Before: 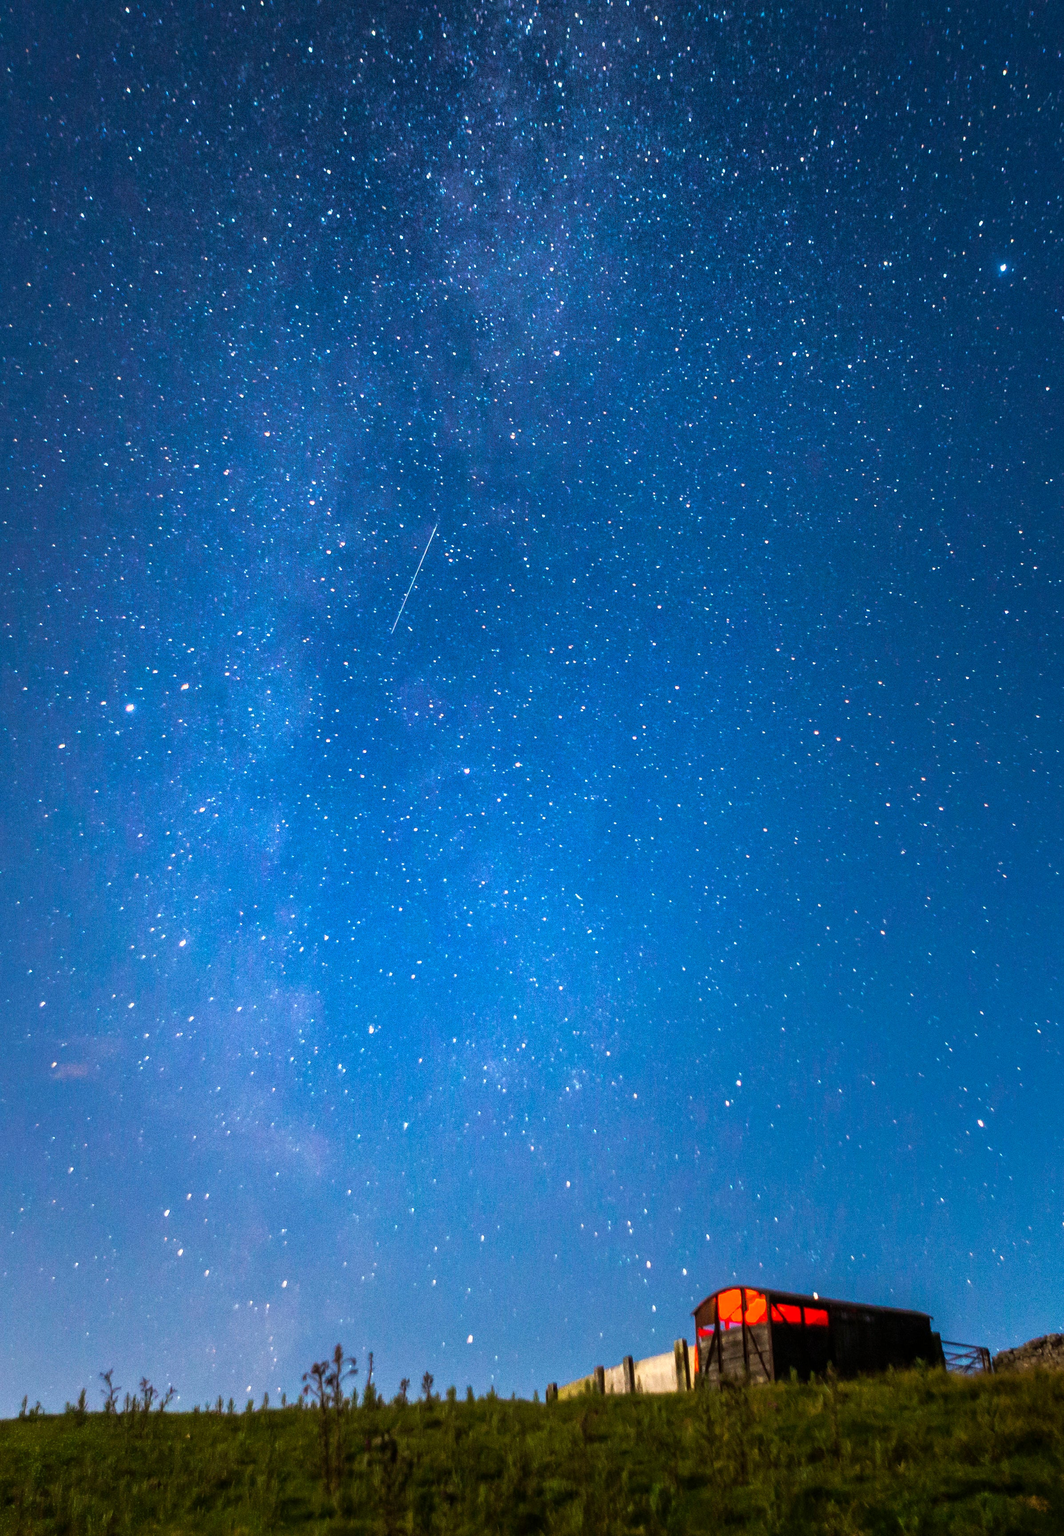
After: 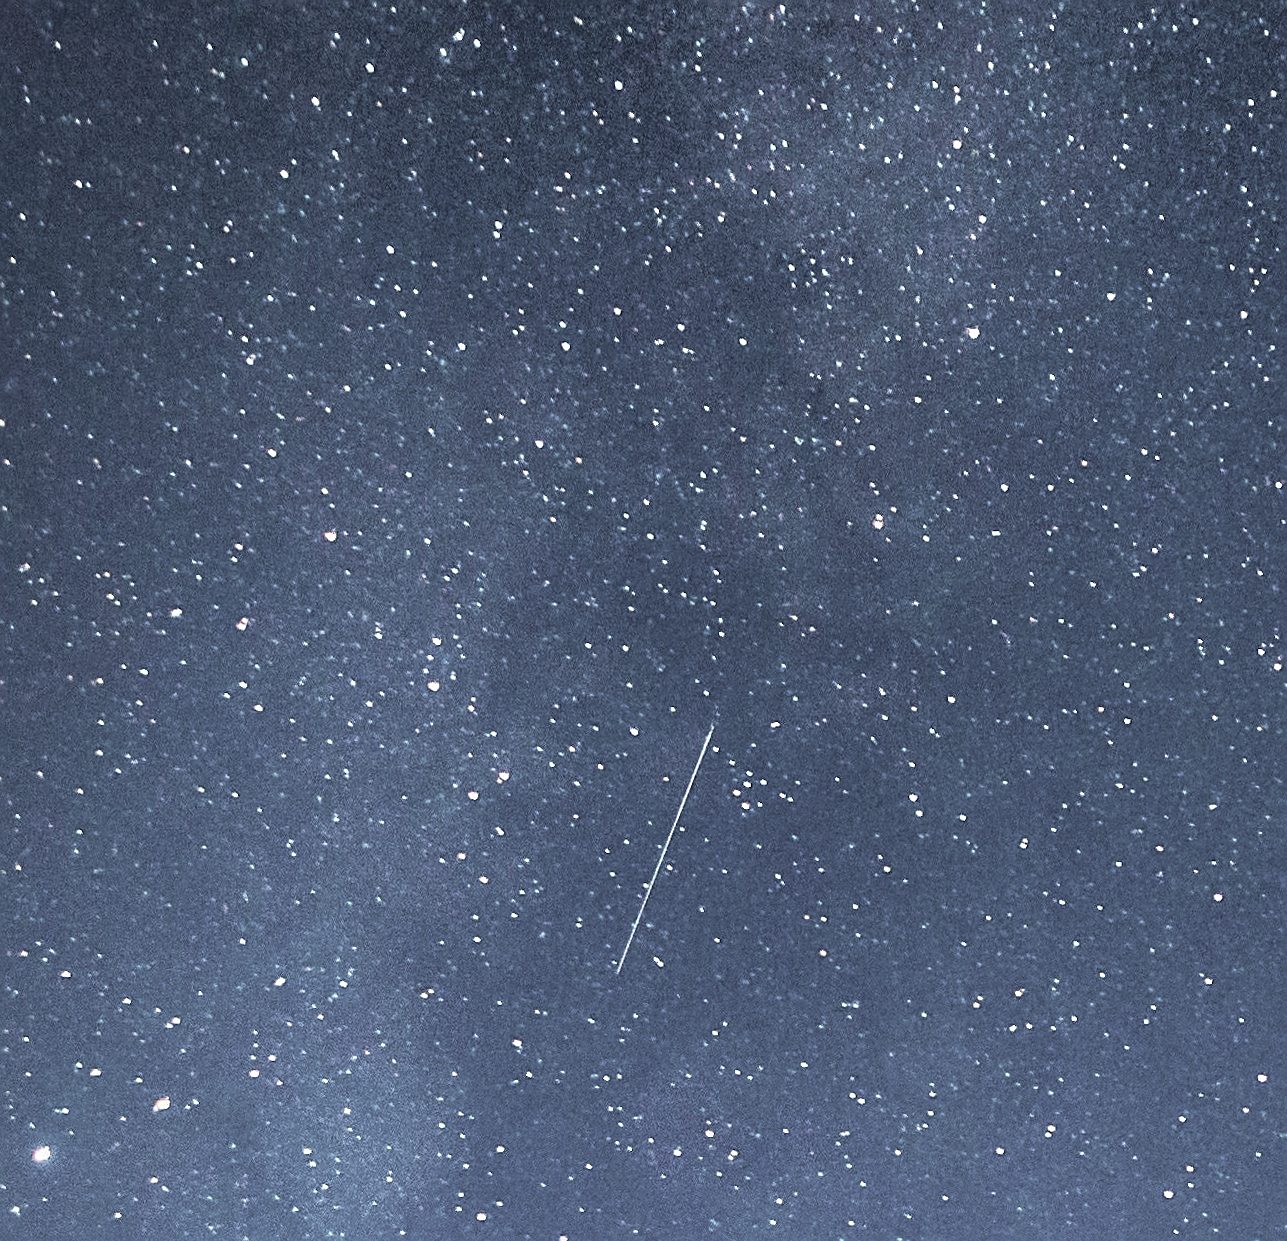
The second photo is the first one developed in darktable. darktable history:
rotate and perspective: rotation -1.32°, lens shift (horizontal) -0.031, crop left 0.015, crop right 0.985, crop top 0.047, crop bottom 0.982
color zones: curves: ch1 [(0, 0.34) (0.143, 0.164) (0.286, 0.152) (0.429, 0.176) (0.571, 0.173) (0.714, 0.188) (0.857, 0.199) (1, 0.34)]
crop: left 10.121%, top 10.631%, right 36.218%, bottom 51.526%
sharpen: on, module defaults
